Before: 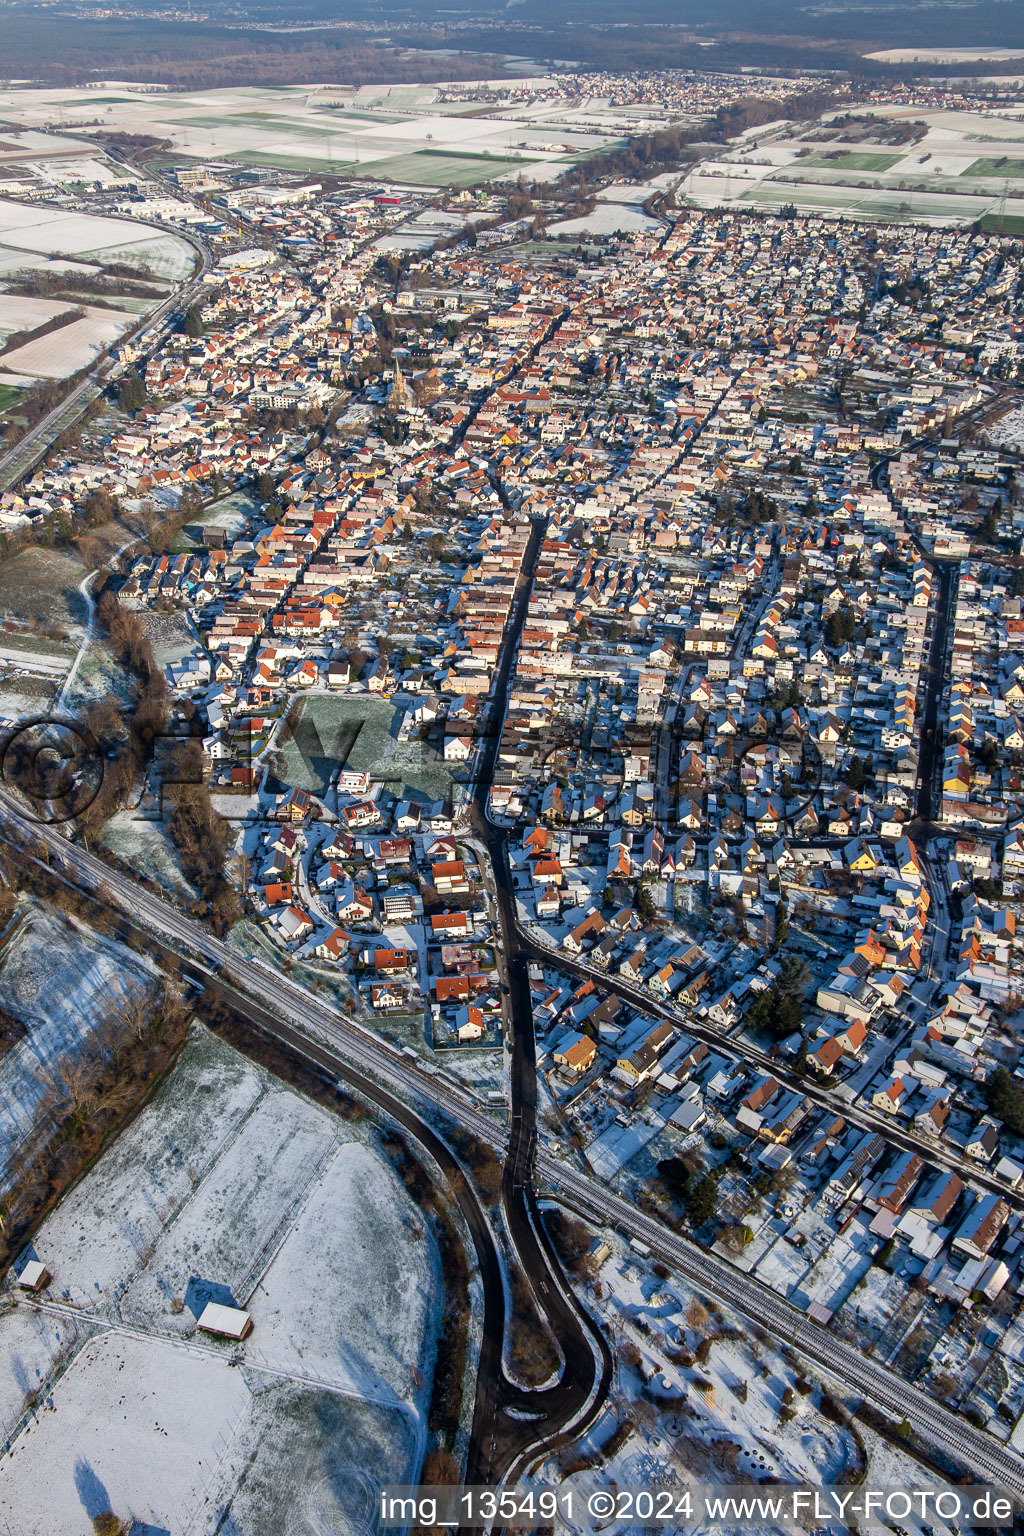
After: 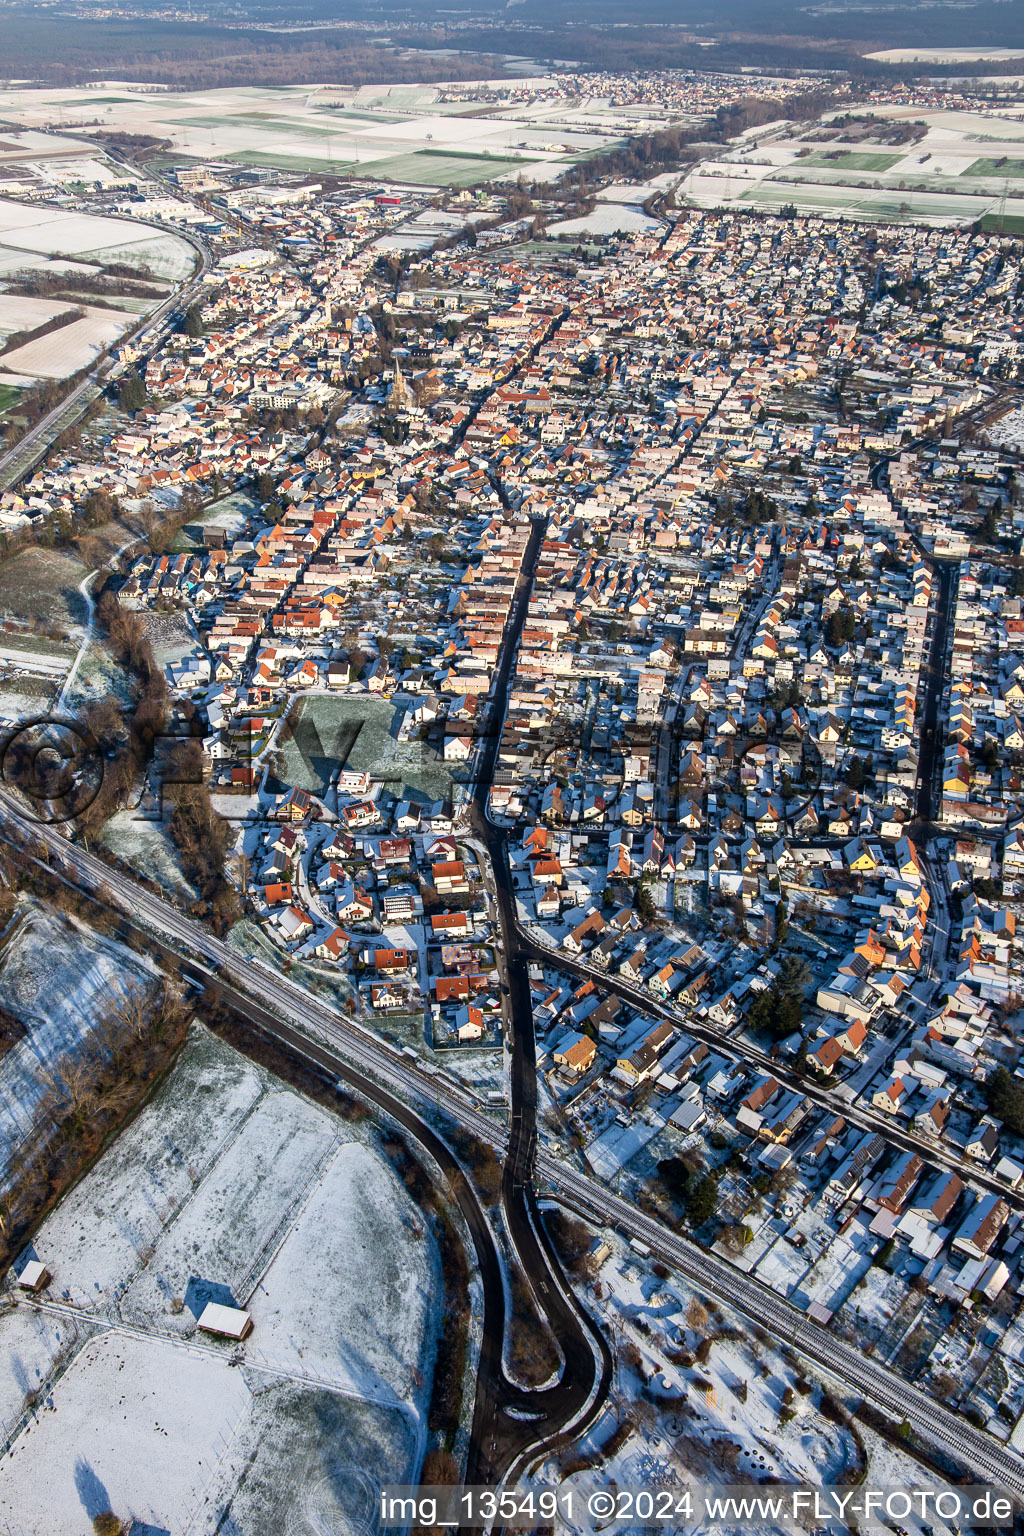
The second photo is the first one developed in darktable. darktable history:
contrast brightness saturation: contrast 0.147, brightness 0.047
